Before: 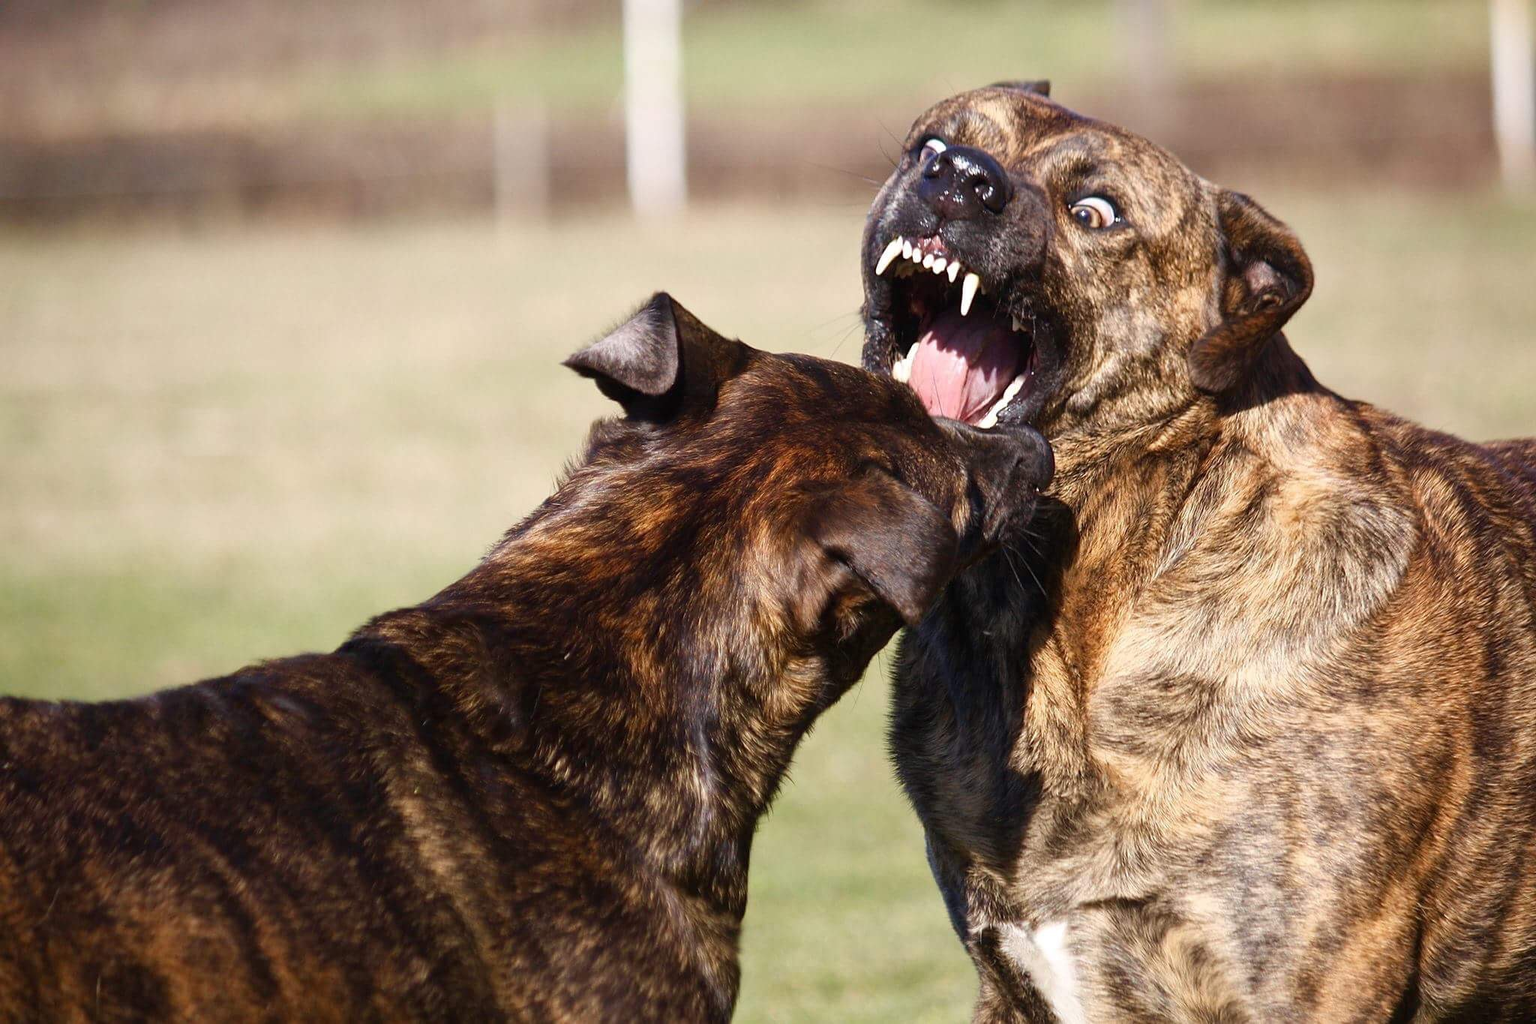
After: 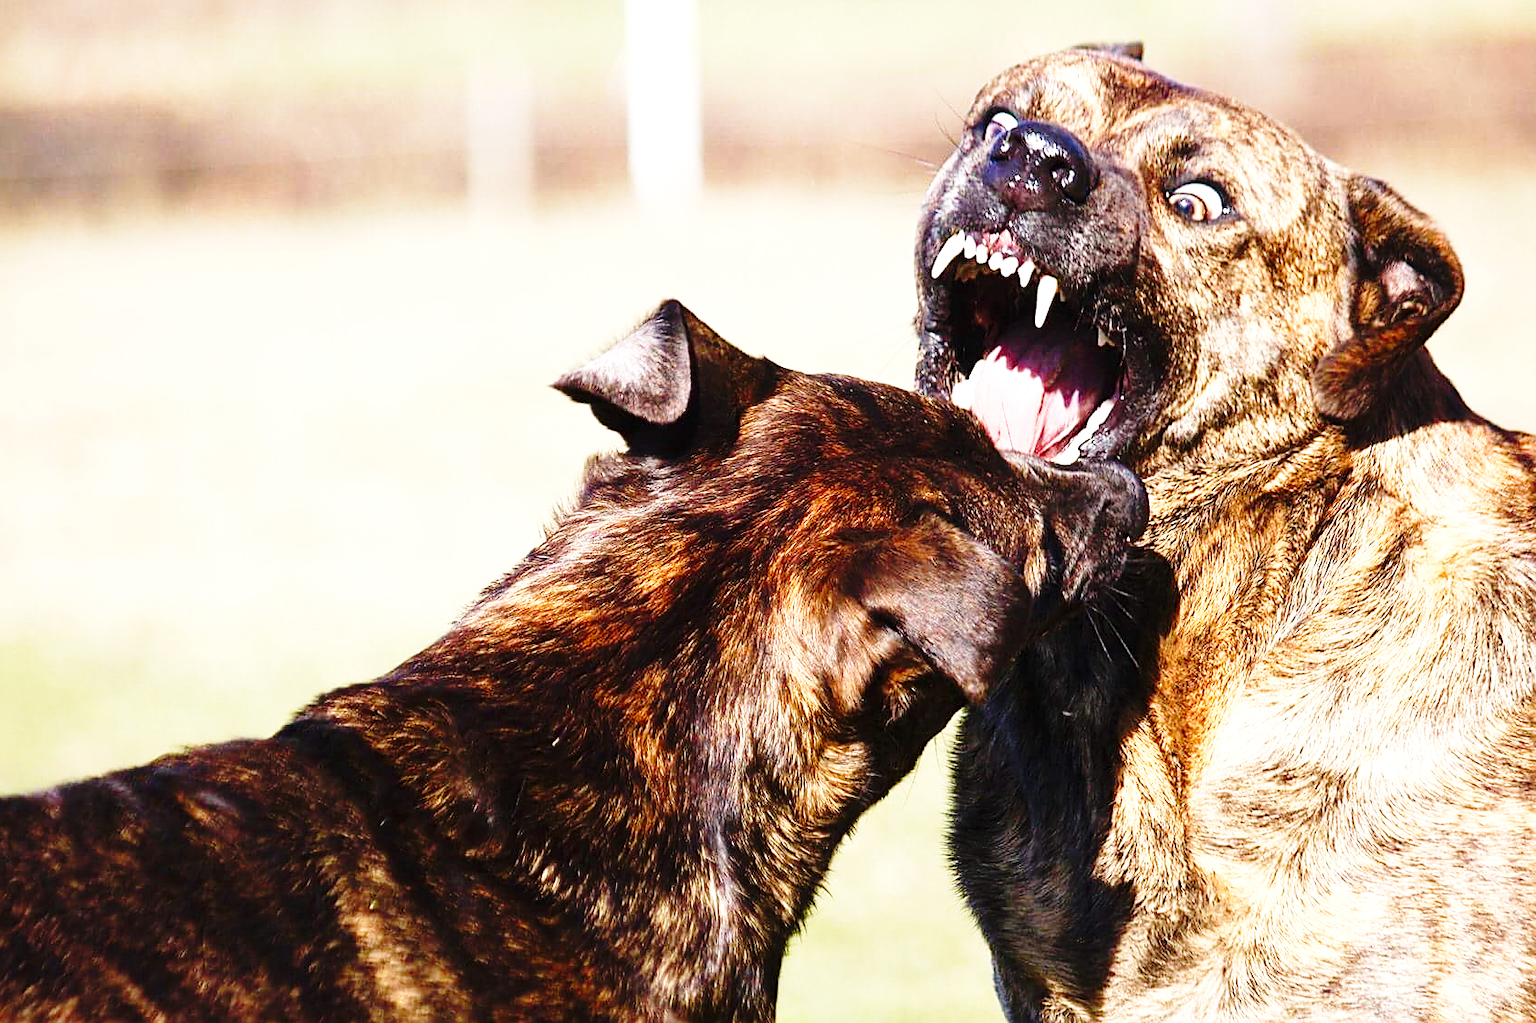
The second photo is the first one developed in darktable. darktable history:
sharpen: on, module defaults
crop and rotate: left 7.196%, top 4.574%, right 10.605%, bottom 13.178%
exposure: exposure 0.566 EV, compensate highlight preservation false
base curve: curves: ch0 [(0, 0) (0.04, 0.03) (0.133, 0.232) (0.448, 0.748) (0.843, 0.968) (1, 1)], preserve colors none
